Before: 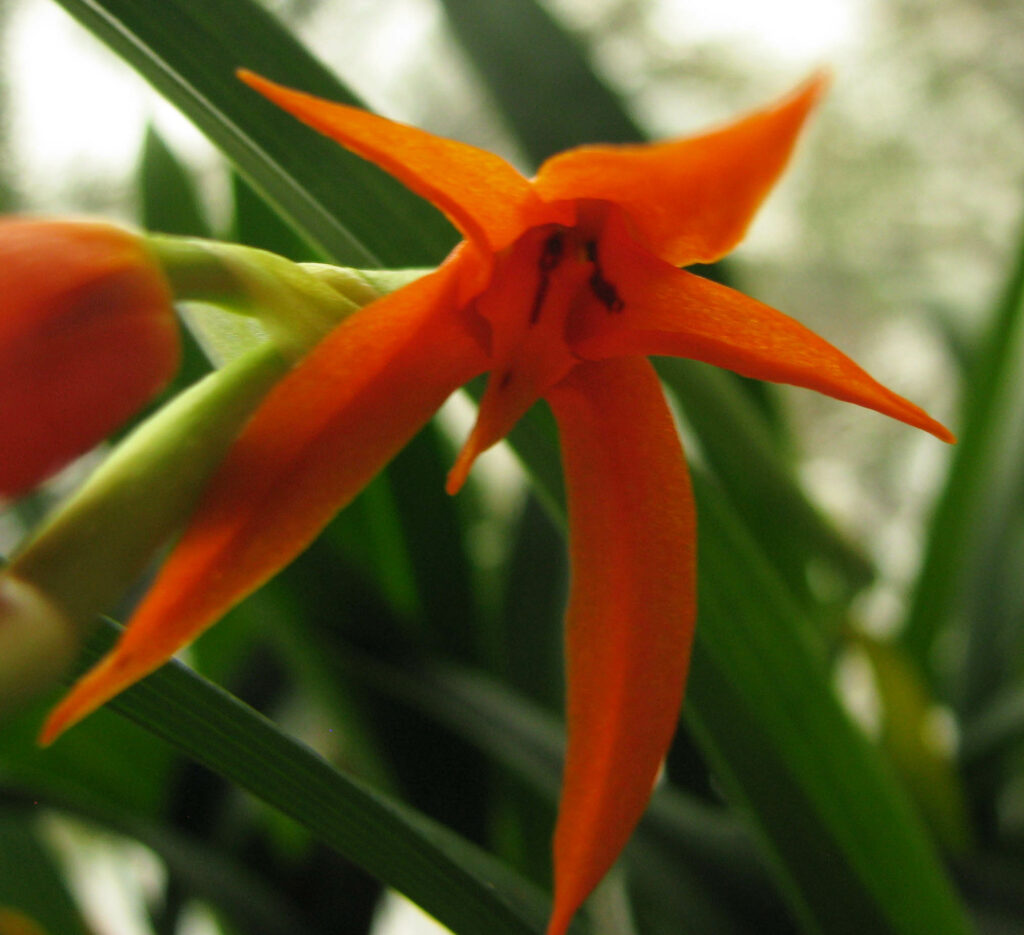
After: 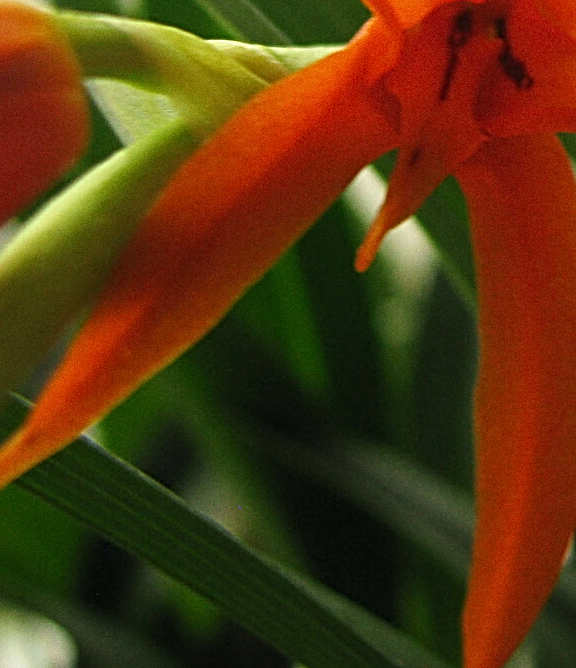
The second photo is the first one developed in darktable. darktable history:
crop: left 8.966%, top 23.852%, right 34.699%, bottom 4.703%
sharpen: radius 3.025, amount 0.757
grain: coarseness 0.09 ISO
